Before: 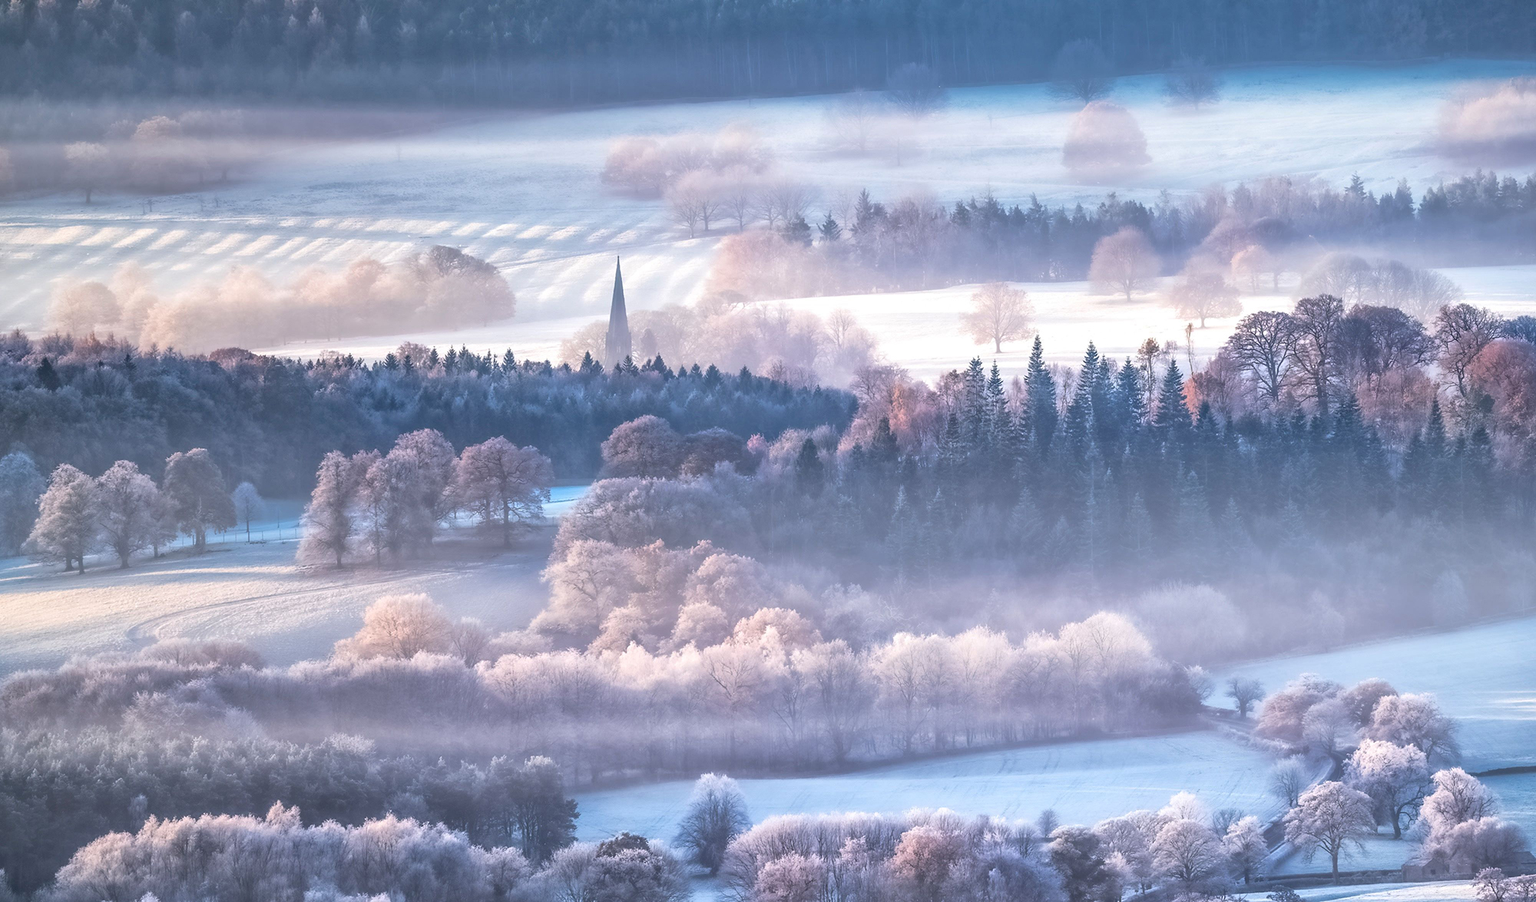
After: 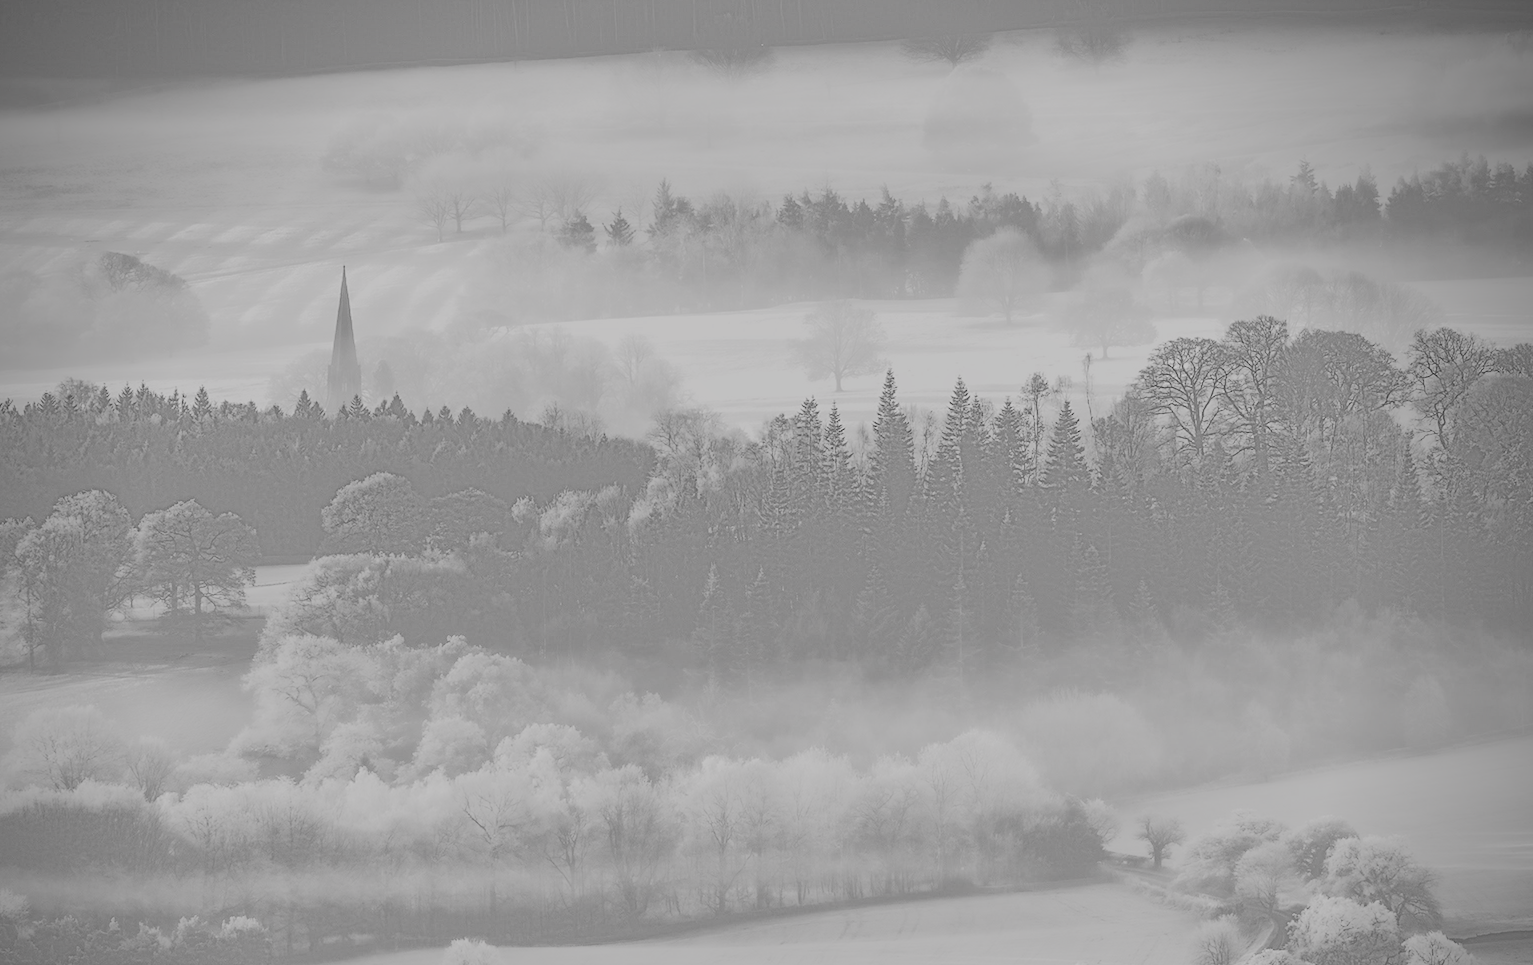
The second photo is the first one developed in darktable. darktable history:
local contrast: highlights 100%, shadows 100%, detail 120%, midtone range 0.2
vignetting: brightness -0.629, saturation -0.007, center (-0.028, 0.239)
exposure: black level correction 0, exposure 2.138 EV, compensate exposure bias true, compensate highlight preservation false
crop: left 23.095%, top 5.827%, bottom 11.854%
highpass: sharpness 9.84%, contrast boost 9.94%
base curve: curves: ch0 [(0.065, 0.026) (0.236, 0.358) (0.53, 0.546) (0.777, 0.841) (0.924, 0.992)], preserve colors average RGB
tone curve: curves: ch0 [(0, 0.036) (0.053, 0.068) (0.211, 0.217) (0.519, 0.513) (0.847, 0.82) (0.991, 0.914)]; ch1 [(0, 0) (0.276, 0.206) (0.412, 0.353) (0.482, 0.475) (0.495, 0.5) (0.509, 0.502) (0.563, 0.57) (0.667, 0.672) (0.788, 0.809) (1, 1)]; ch2 [(0, 0) (0.438, 0.456) (0.473, 0.47) (0.503, 0.503) (0.523, 0.528) (0.562, 0.571) (0.612, 0.61) (0.679, 0.72) (1, 1)], color space Lab, independent channels, preserve colors none
